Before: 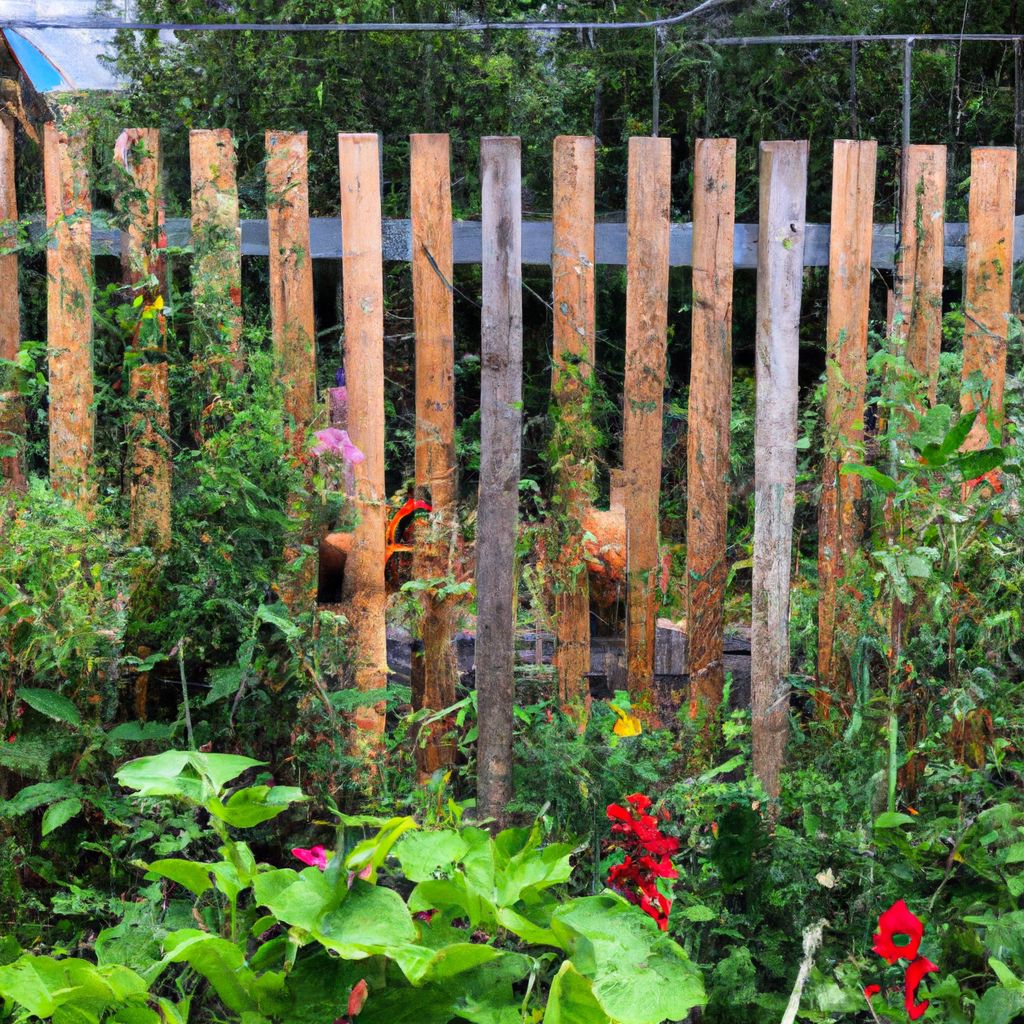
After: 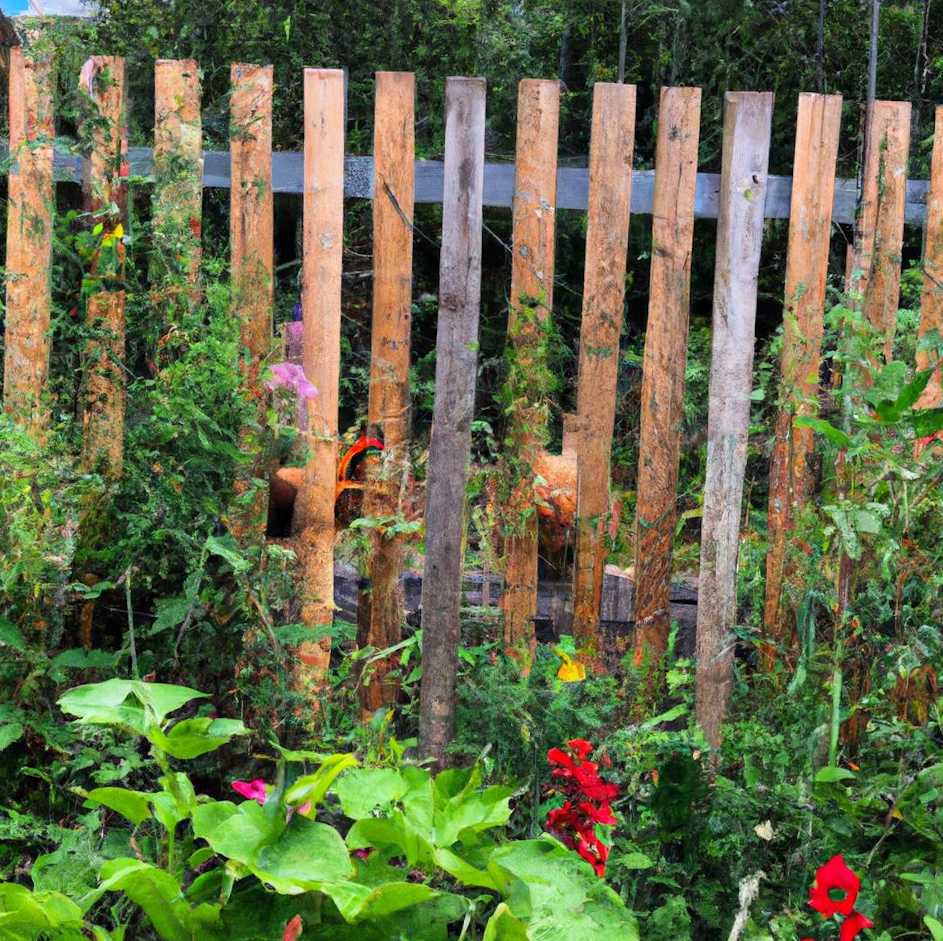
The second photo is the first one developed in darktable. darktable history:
crop and rotate: angle -2.08°, left 3.123%, top 4.263%, right 1.485%, bottom 0.531%
